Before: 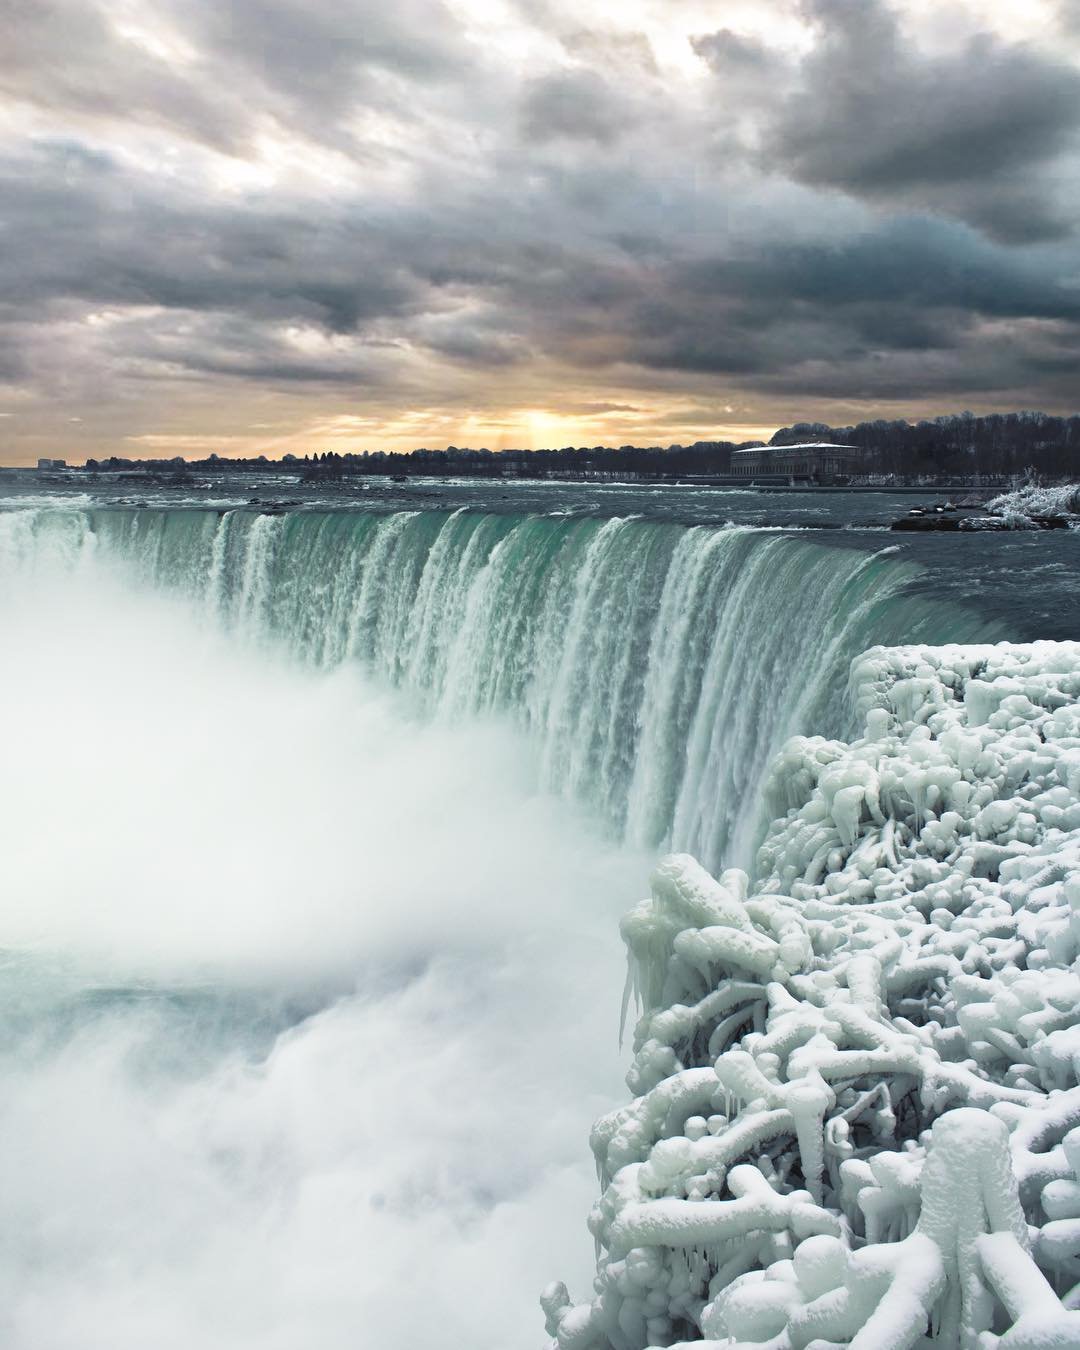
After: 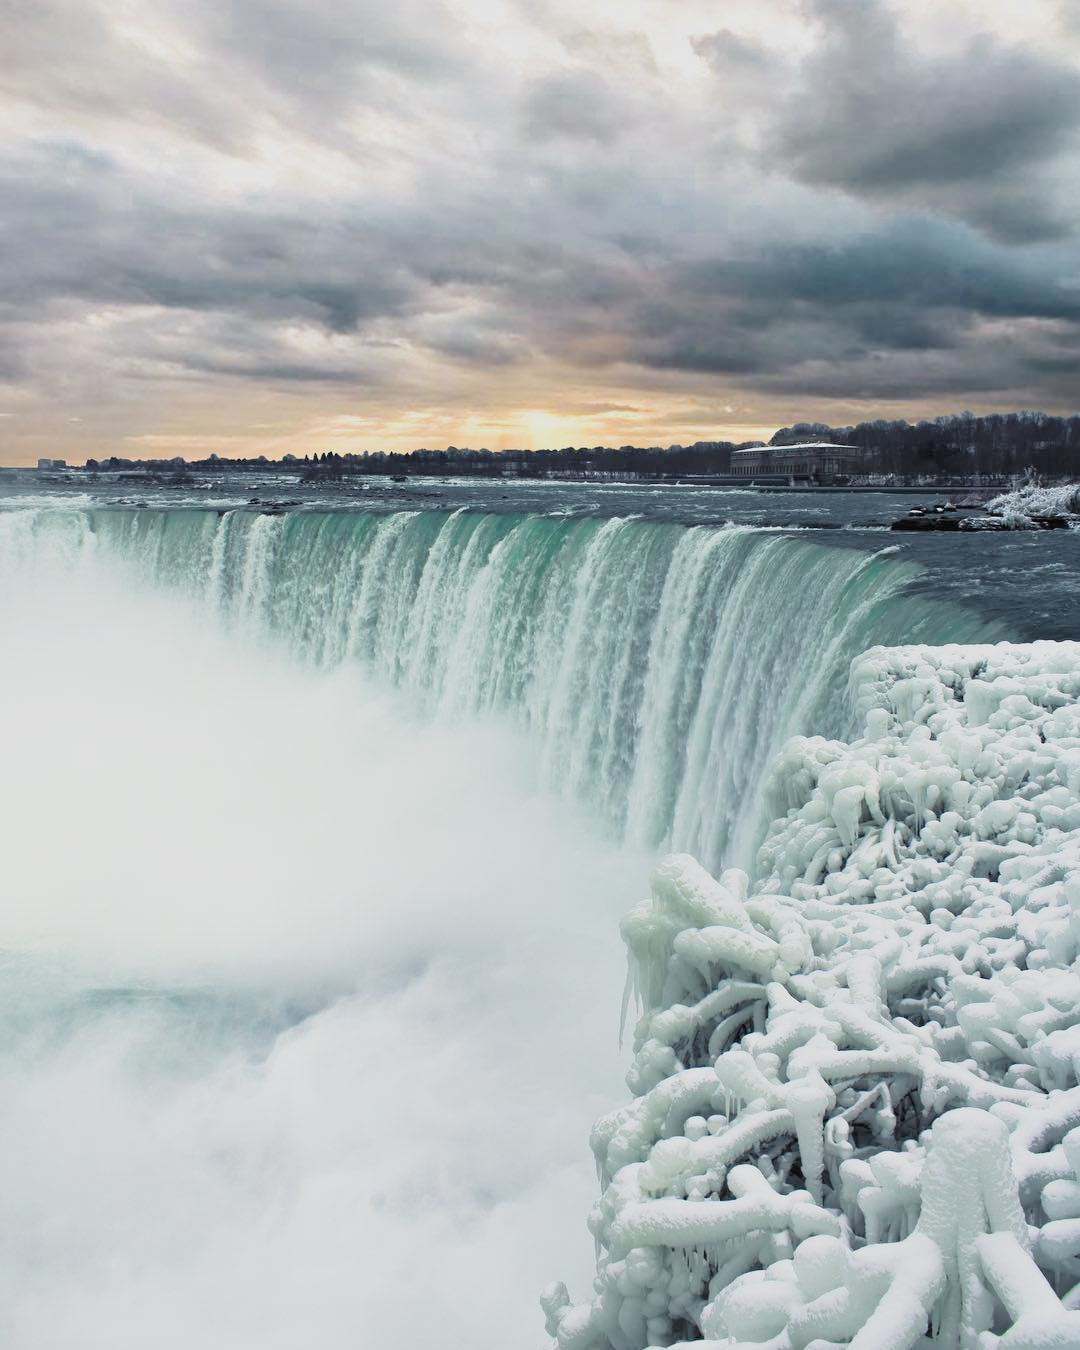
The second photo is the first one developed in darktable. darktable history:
exposure: black level correction 0, exposure 0.5 EV, compensate exposure bias true, compensate highlight preservation false
filmic rgb: black relative exposure -7.65 EV, white relative exposure 4.56 EV, hardness 3.61
